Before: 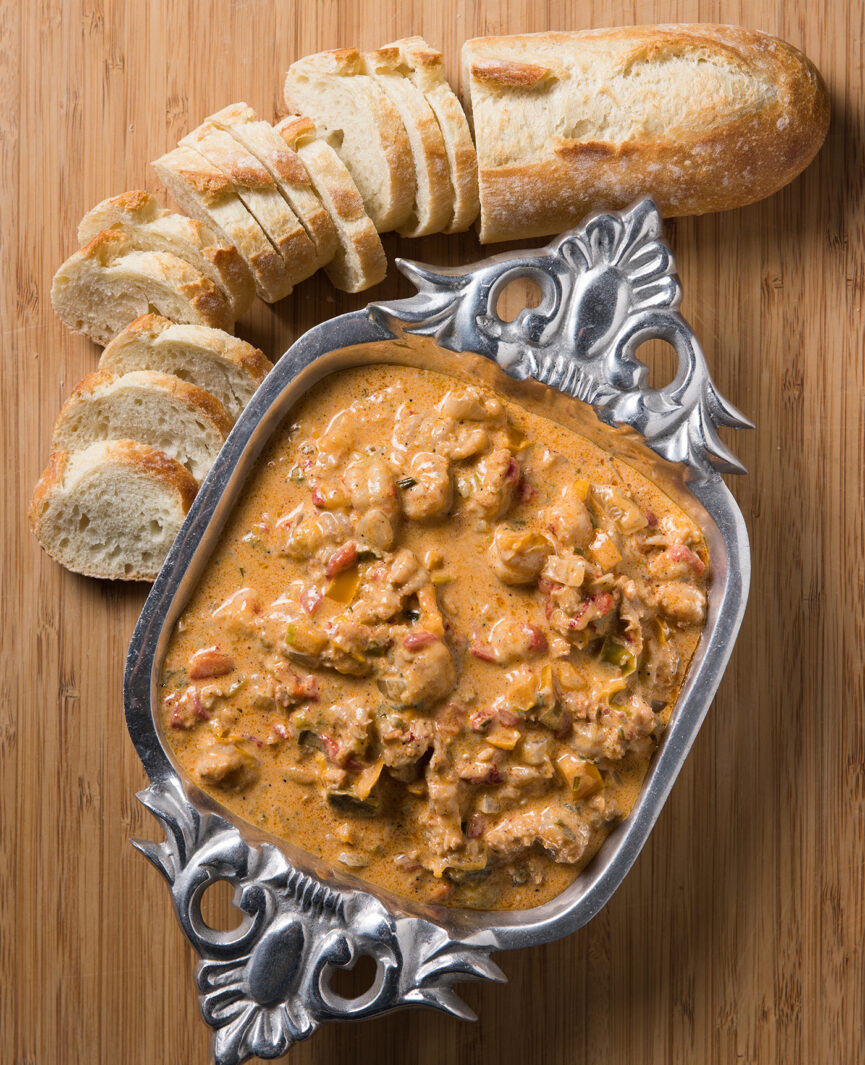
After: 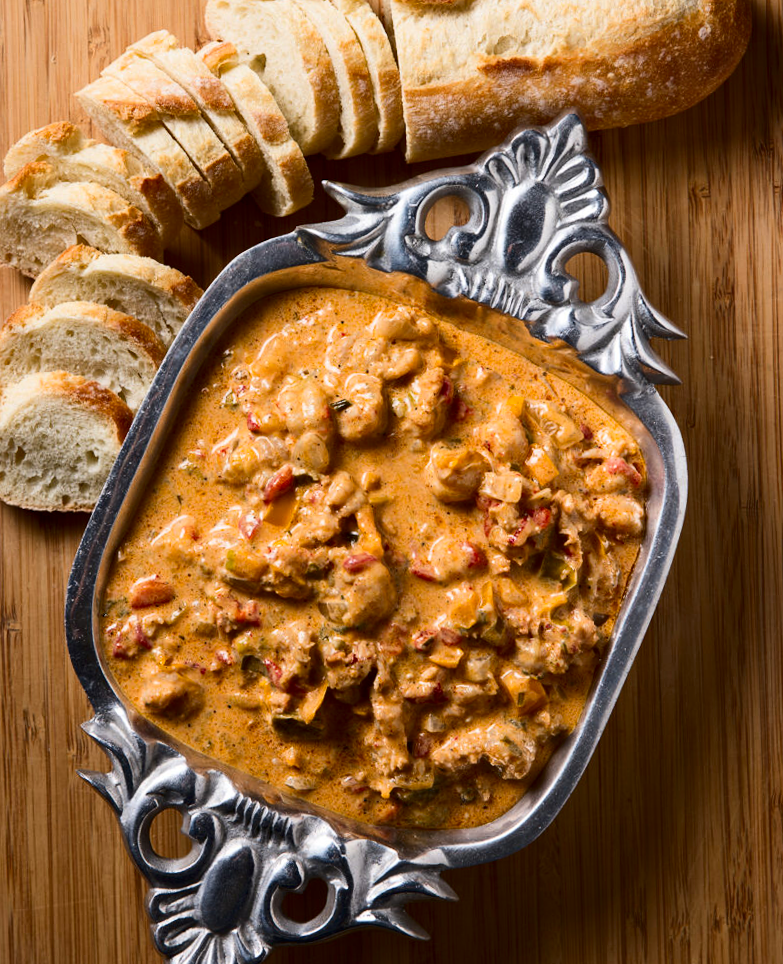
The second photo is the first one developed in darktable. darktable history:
contrast brightness saturation: contrast 0.21, brightness -0.11, saturation 0.21
crop and rotate: angle 1.96°, left 5.673%, top 5.673%
